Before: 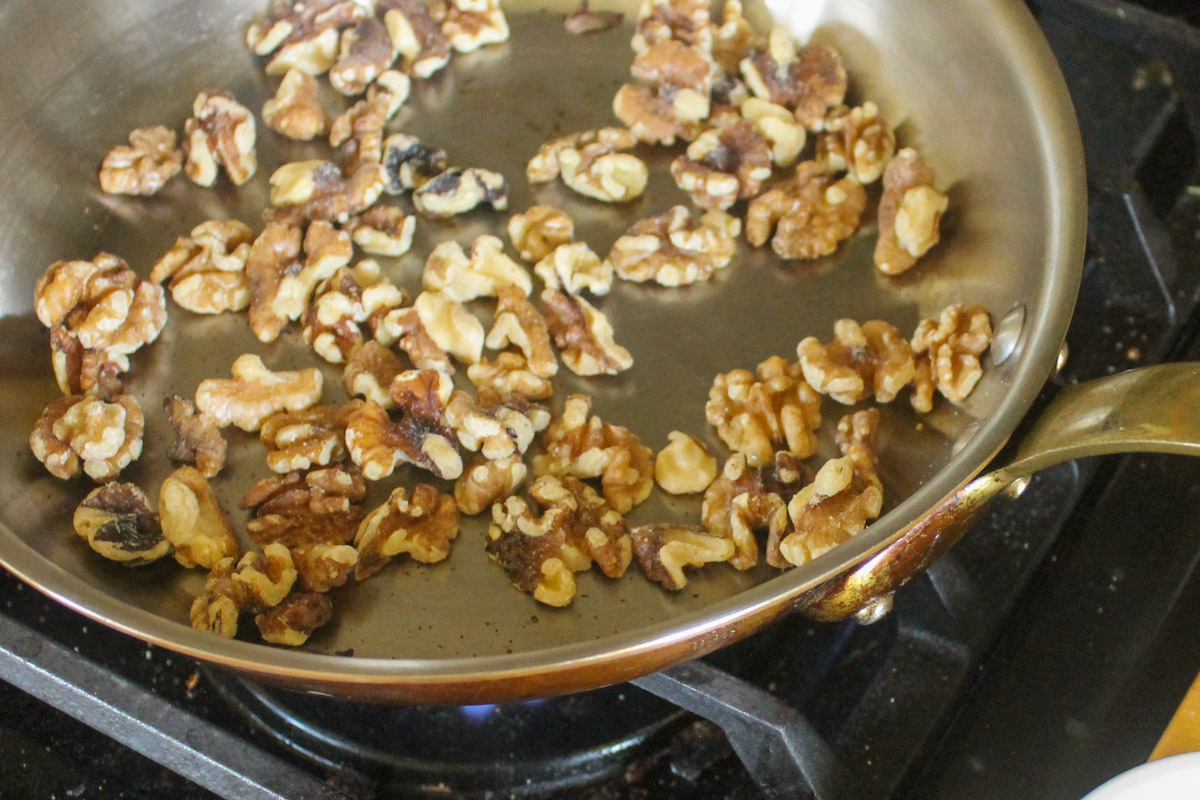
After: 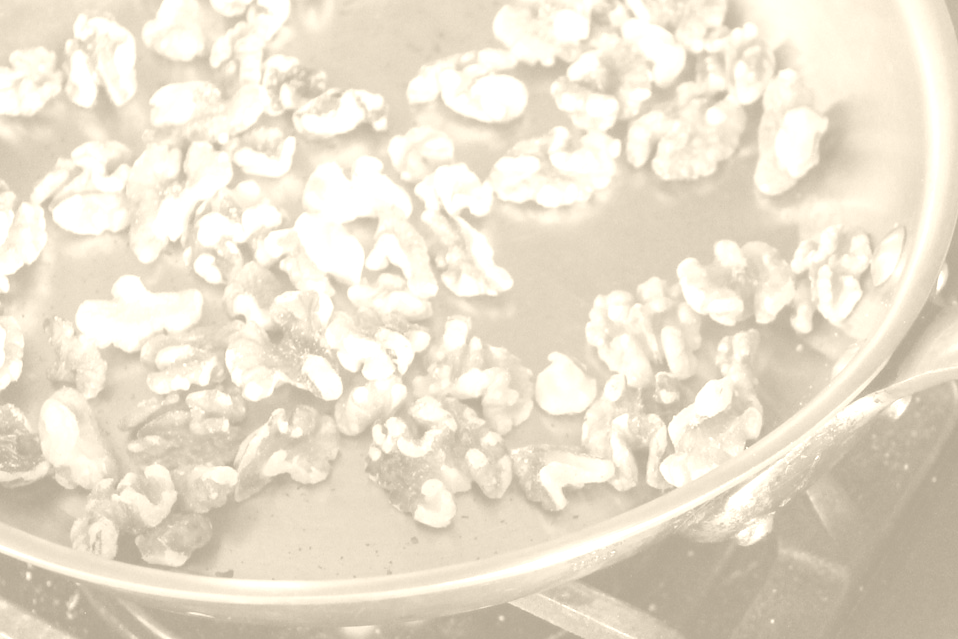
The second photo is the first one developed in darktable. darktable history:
rgb levels: mode RGB, independent channels, levels [[0, 0.5, 1], [0, 0.521, 1], [0, 0.536, 1]]
crop and rotate: left 10.071%, top 10.071%, right 10.02%, bottom 10.02%
colorize: hue 36°, saturation 71%, lightness 80.79%
